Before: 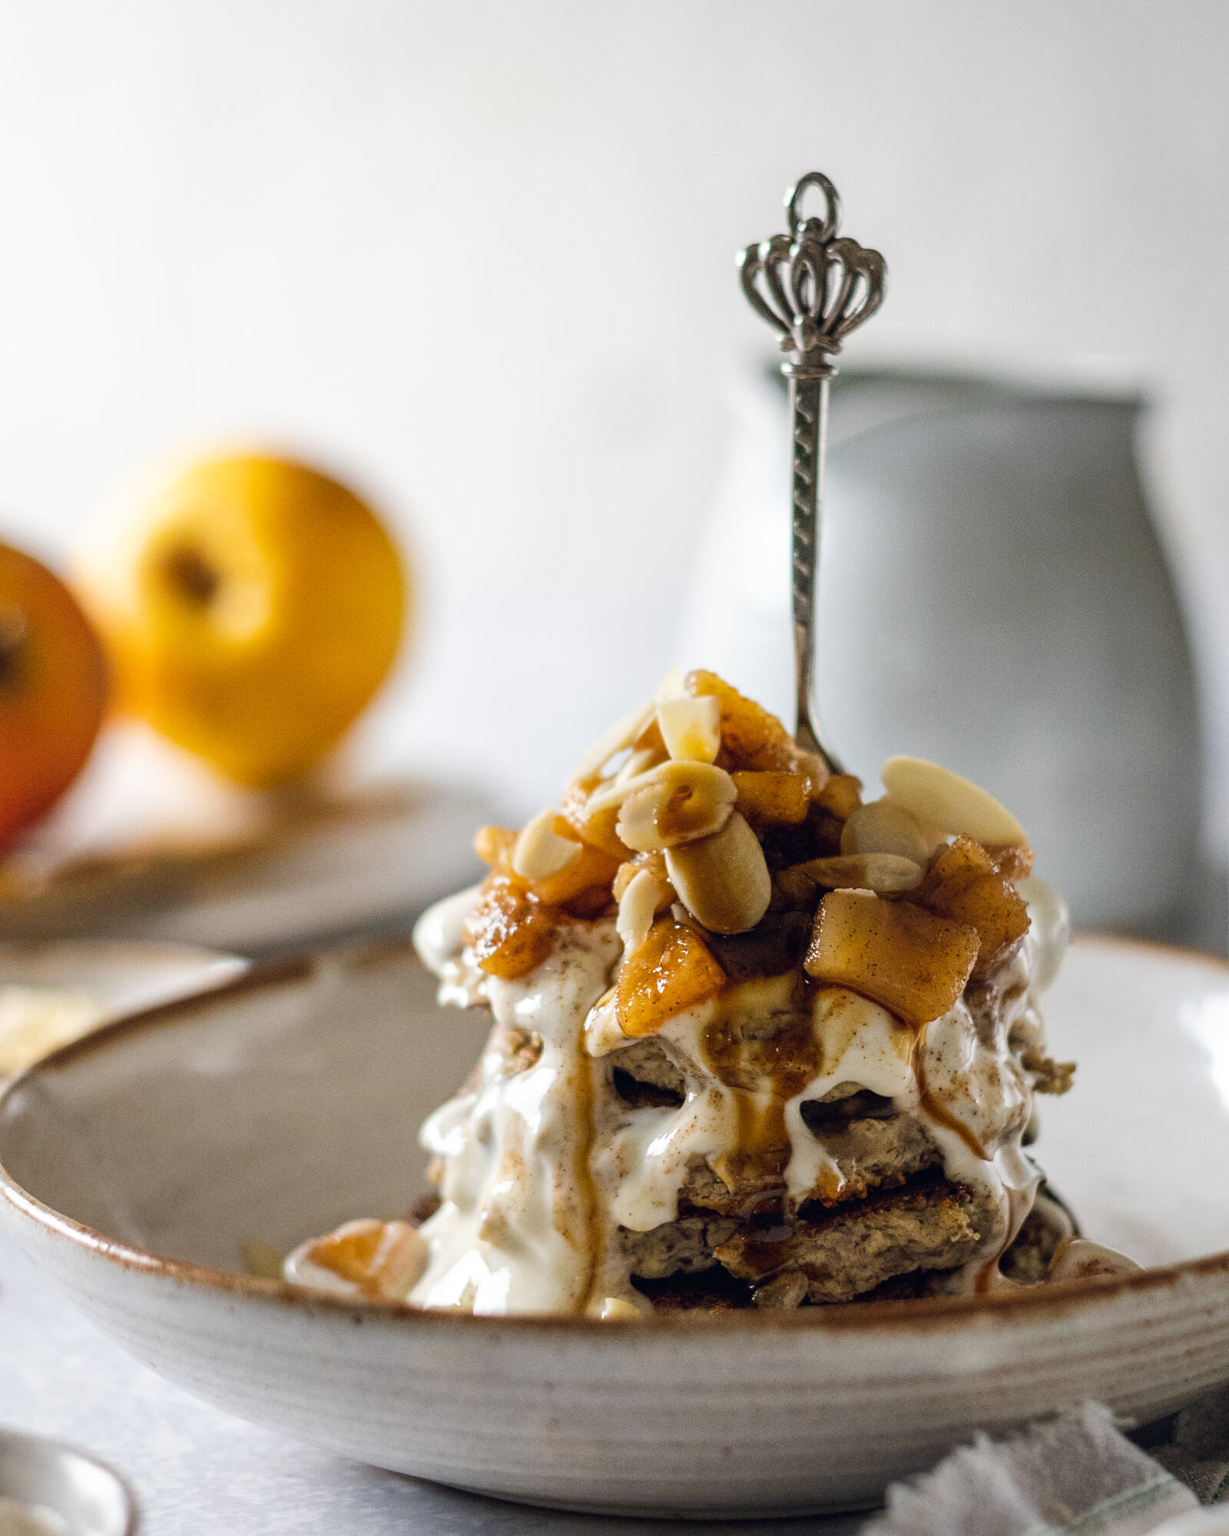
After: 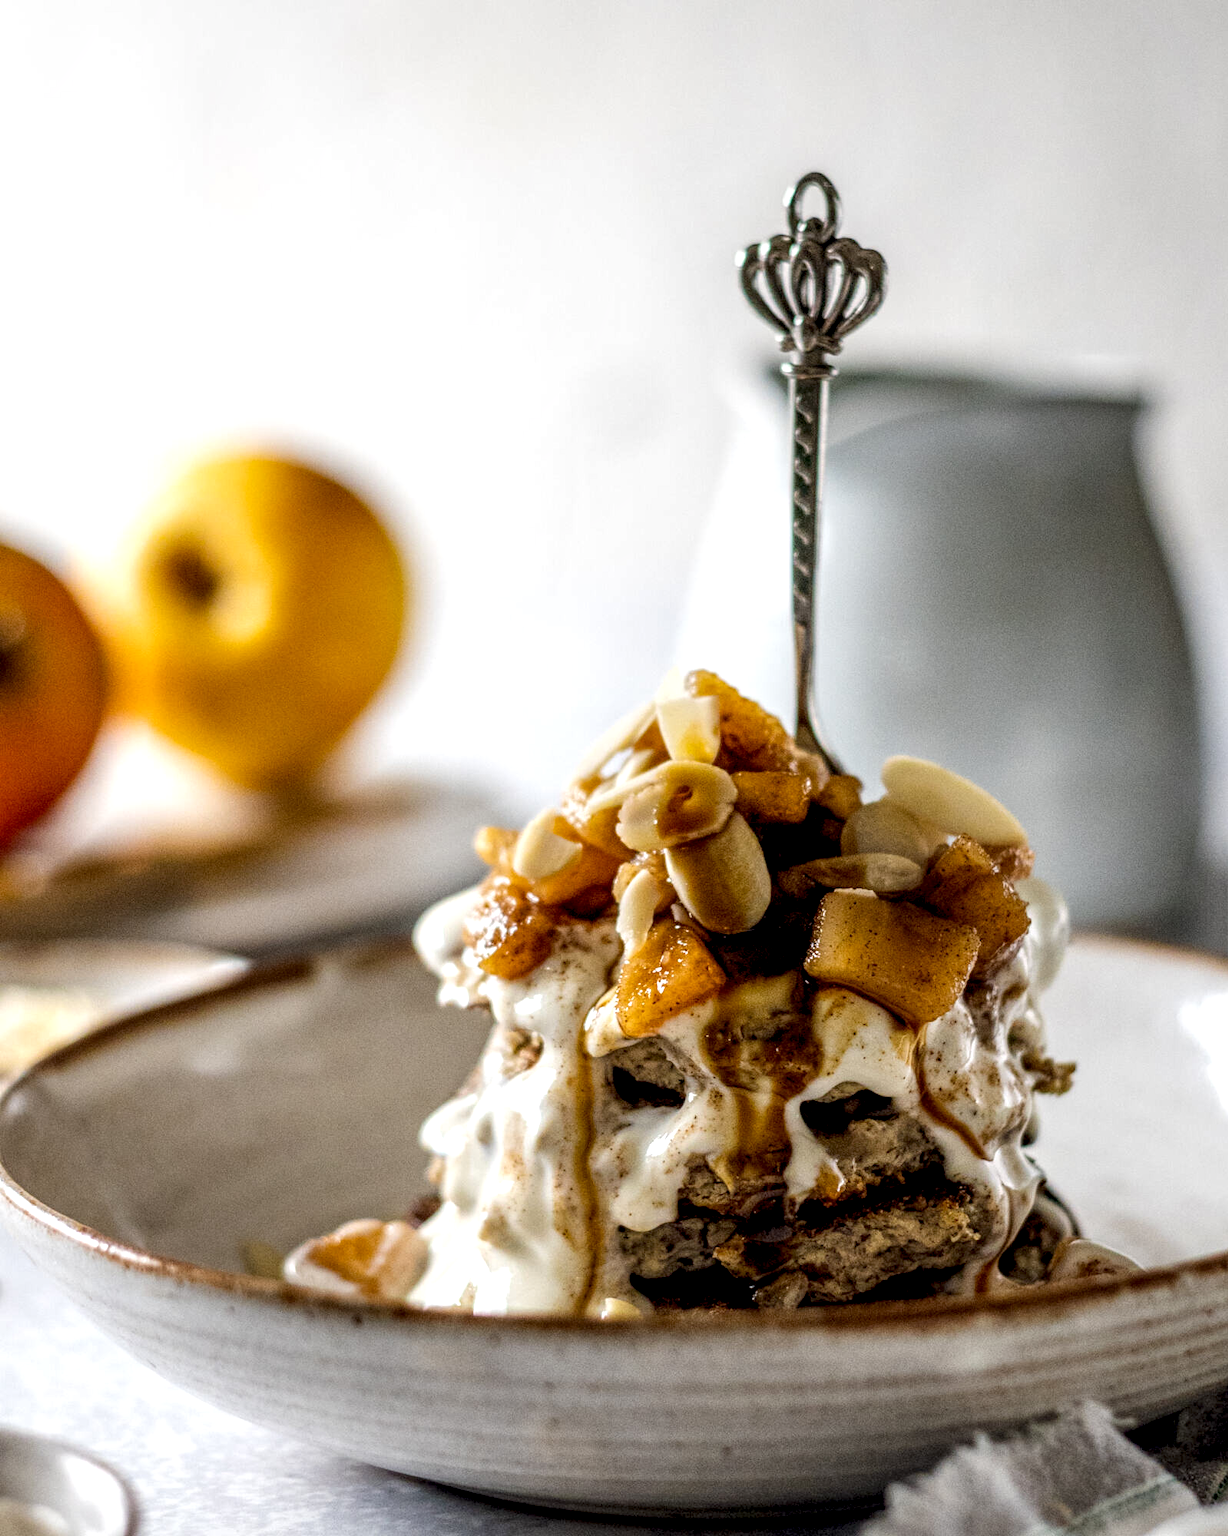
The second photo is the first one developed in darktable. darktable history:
exposure: black level correction 0.007, exposure 0.093 EV, compensate highlight preservation false
local contrast: detail 150%
